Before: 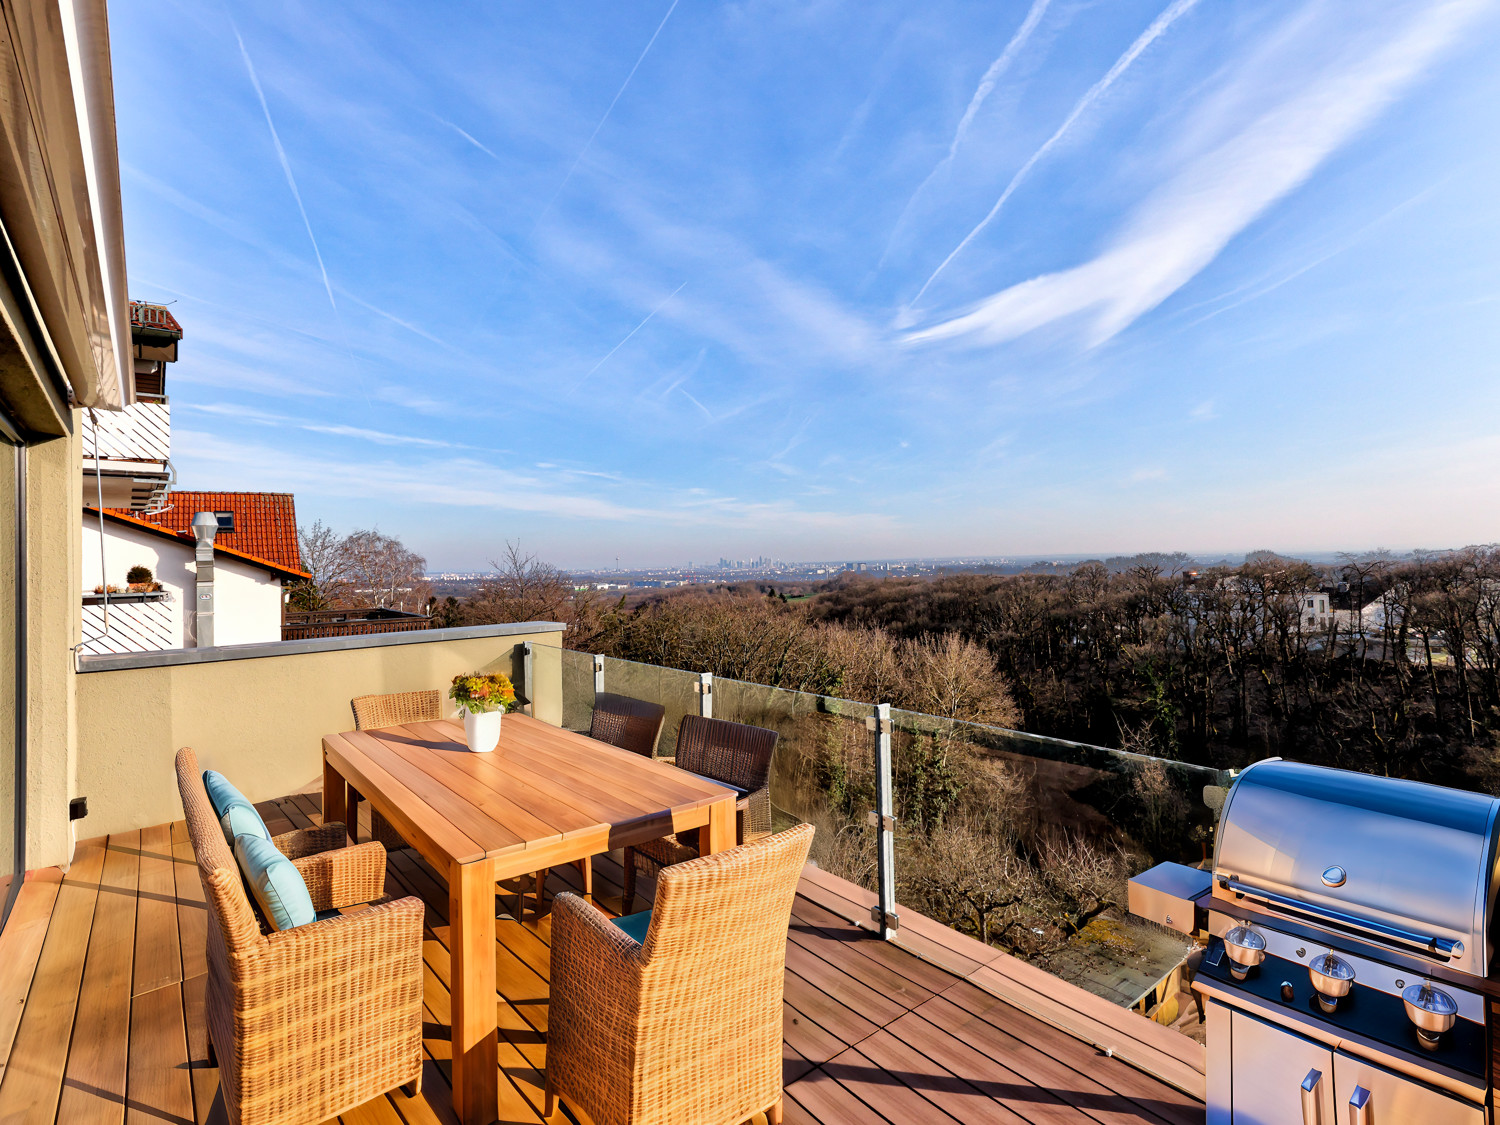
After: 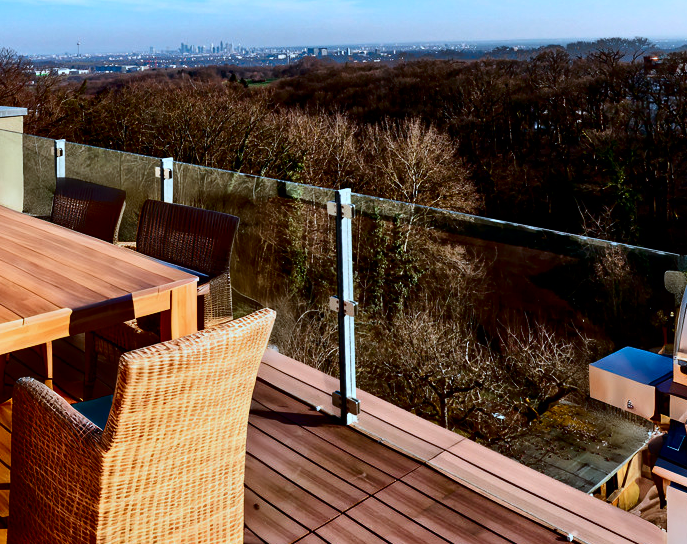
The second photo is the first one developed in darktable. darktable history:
color correction: highlights a* -9.73, highlights b* -21.22
rotate and perspective: automatic cropping off
crop: left 35.976%, top 45.819%, right 18.162%, bottom 5.807%
contrast brightness saturation: contrast 0.24, brightness -0.24, saturation 0.14
